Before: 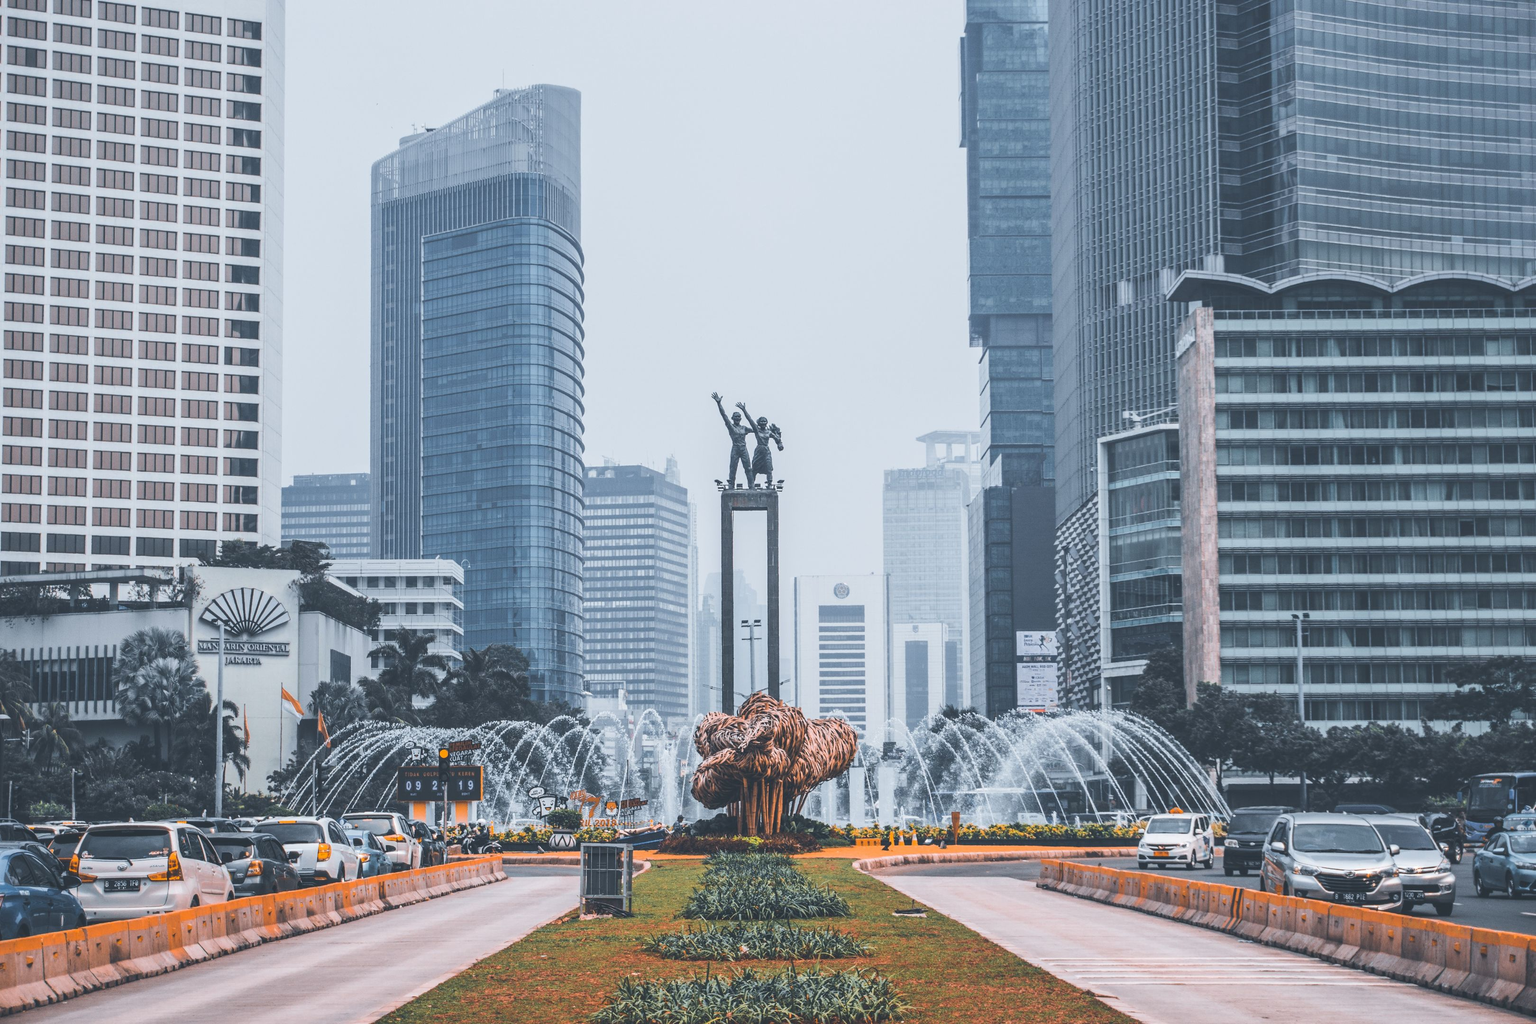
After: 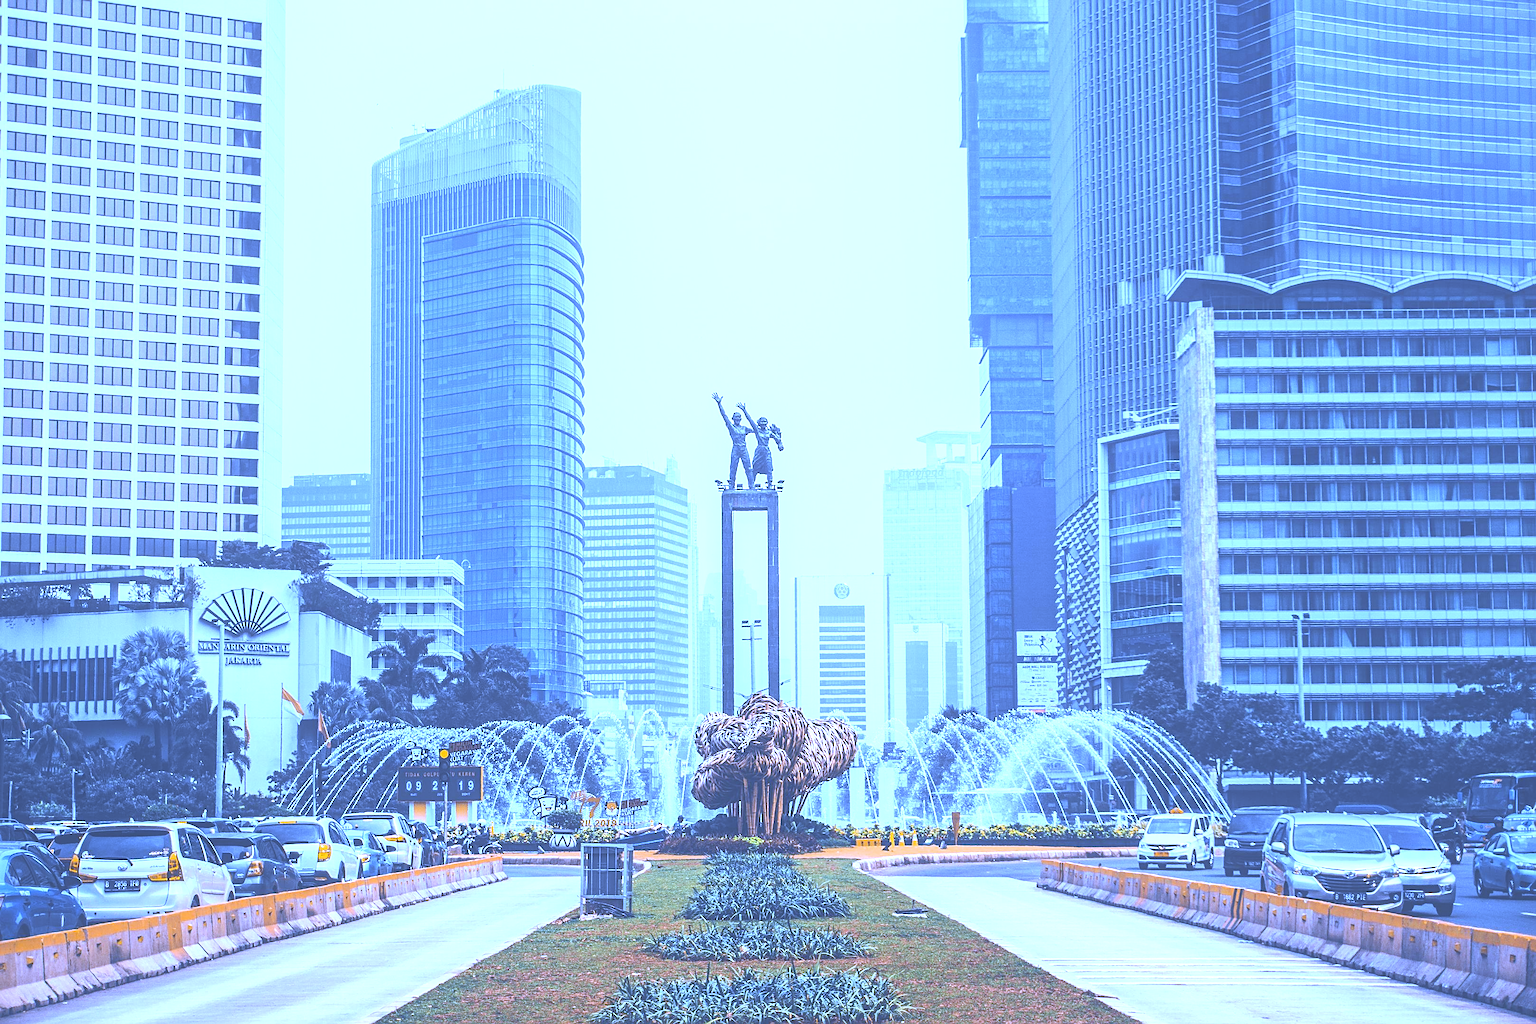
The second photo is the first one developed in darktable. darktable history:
exposure: black level correction -0.005, exposure 1.002 EV, compensate highlight preservation false
contrast equalizer: y [[0.439, 0.44, 0.442, 0.457, 0.493, 0.498], [0.5 ×6], [0.5 ×6], [0 ×6], [0 ×6]], mix 0.59
white balance: red 0.766, blue 1.537
sharpen: on, module defaults
